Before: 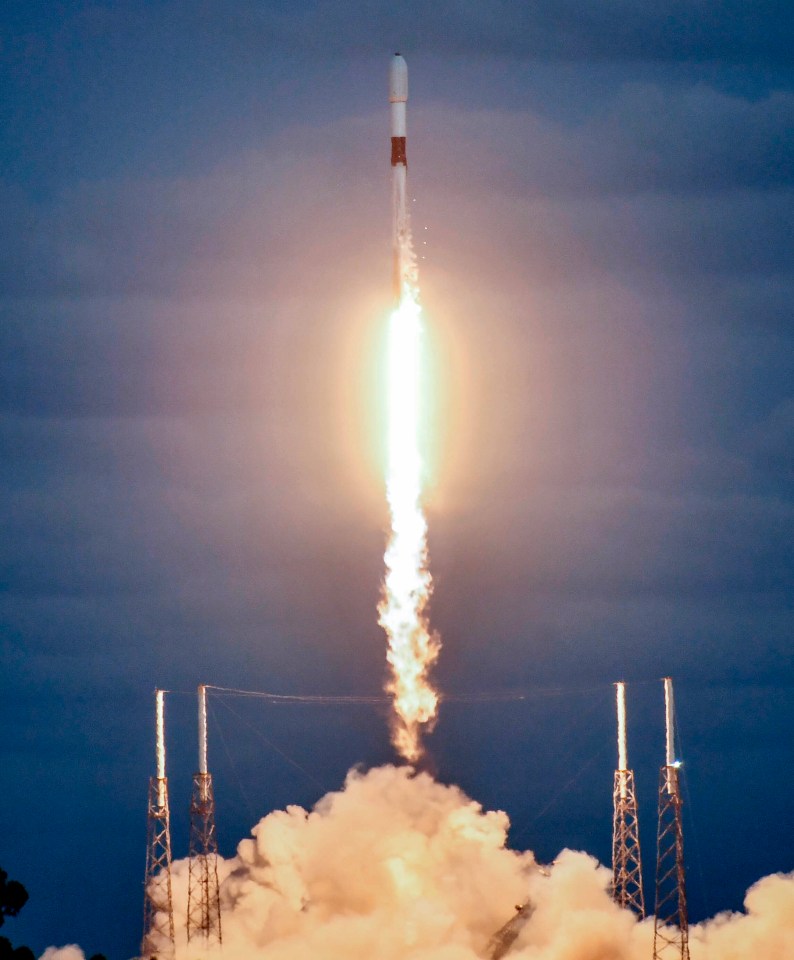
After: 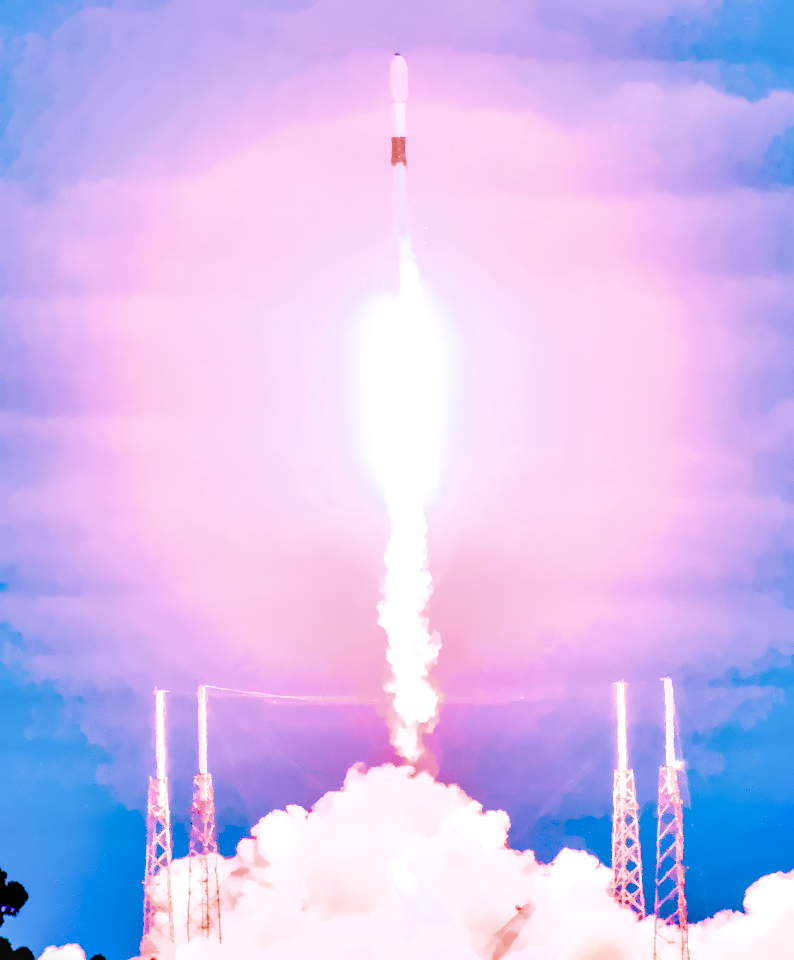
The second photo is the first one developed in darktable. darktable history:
local contrast: on, module defaults
color calibration: illuminant as shot in camera, x 0.358, y 0.373, temperature 4628.91 K
denoise (profiled): preserve shadows 1.52, scattering 0.002, a [-1, 0, 0], compensate highlight preservation false
filmic rgb: black relative exposure -7.65 EV, white relative exposure 4.56 EV, hardness 3.61, contrast 1.05
haze removal: compatibility mode true, adaptive false
highlight reconstruction: on, module defaults
hot pixels: on, module defaults
lens correction: scale 1, crop 1, focal 16, aperture 5.6, distance 1000, camera "Canon EOS RP", lens "Canon RF 16mm F2.8 STM"
shadows and highlights: on, module defaults
white balance: red 2.229, blue 1.46
velvia: on, module defaults
tone equalizer "contrast tone curve: soft": -8 EV -0.417 EV, -7 EV -0.389 EV, -6 EV -0.333 EV, -5 EV -0.222 EV, -3 EV 0.222 EV, -2 EV 0.333 EV, -1 EV 0.389 EV, +0 EV 0.417 EV, edges refinement/feathering 500, mask exposure compensation -1.57 EV, preserve details no
contrast equalizer "clarity": octaves 7, y [[0.6 ×6], [0.55 ×6], [0 ×6], [0 ×6], [0 ×6]]
color balance rgb "basic colorfulness: vibrant colors": perceptual saturation grading › global saturation 20%, perceptual saturation grading › highlights -25%, perceptual saturation grading › shadows 50%
exposure: black level correction 0, exposure 1.625 EV, compensate exposure bias true, compensate highlight preservation false
